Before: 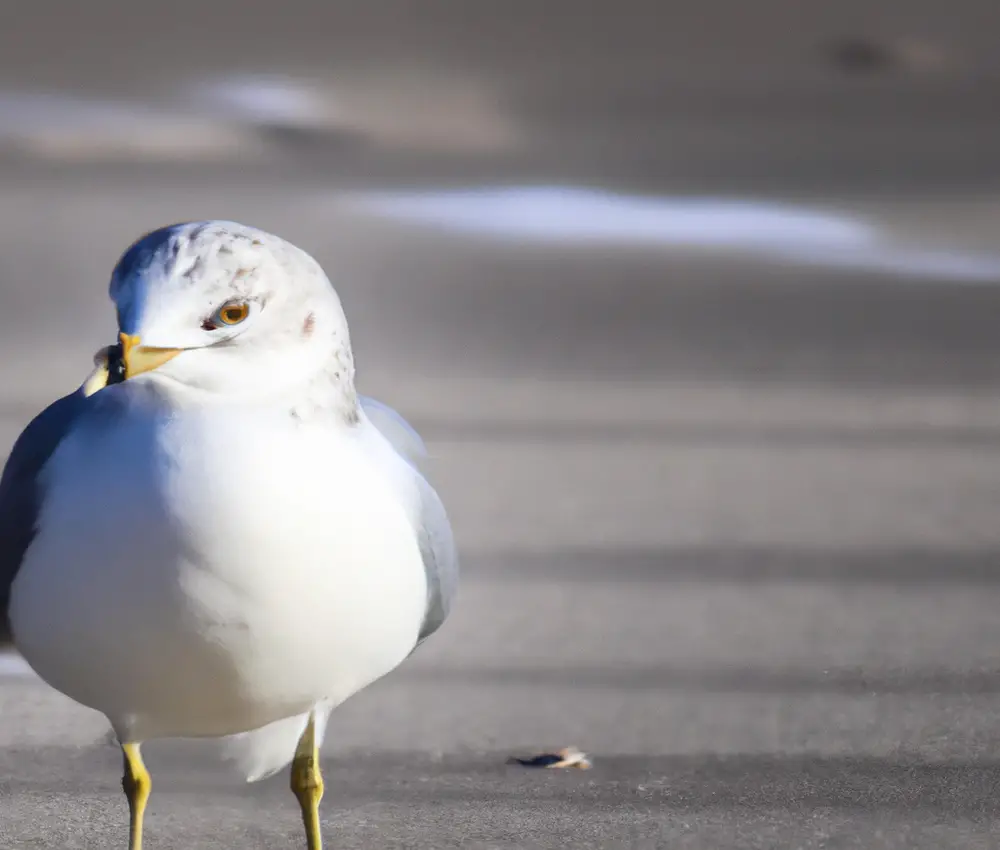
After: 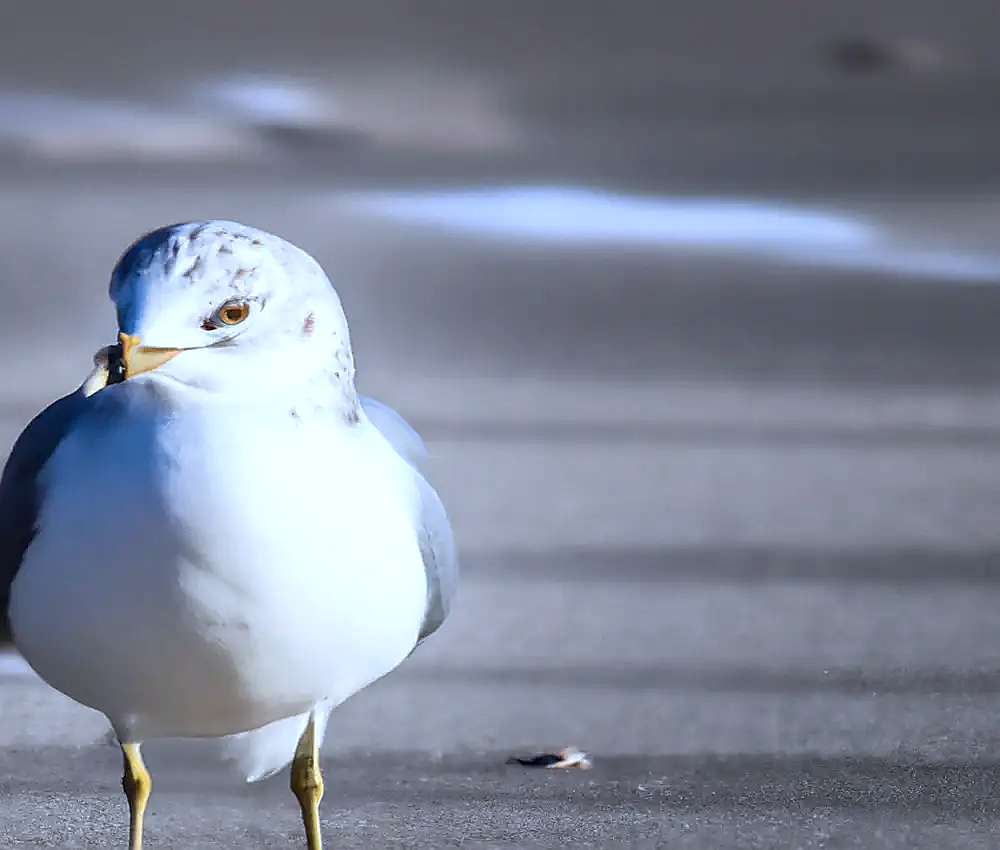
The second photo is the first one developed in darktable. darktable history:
color correction: highlights a* -2.05, highlights b* -18.55
sharpen: radius 1.351, amount 1.266, threshold 0.781
tone equalizer: on, module defaults
local contrast: detail 130%
